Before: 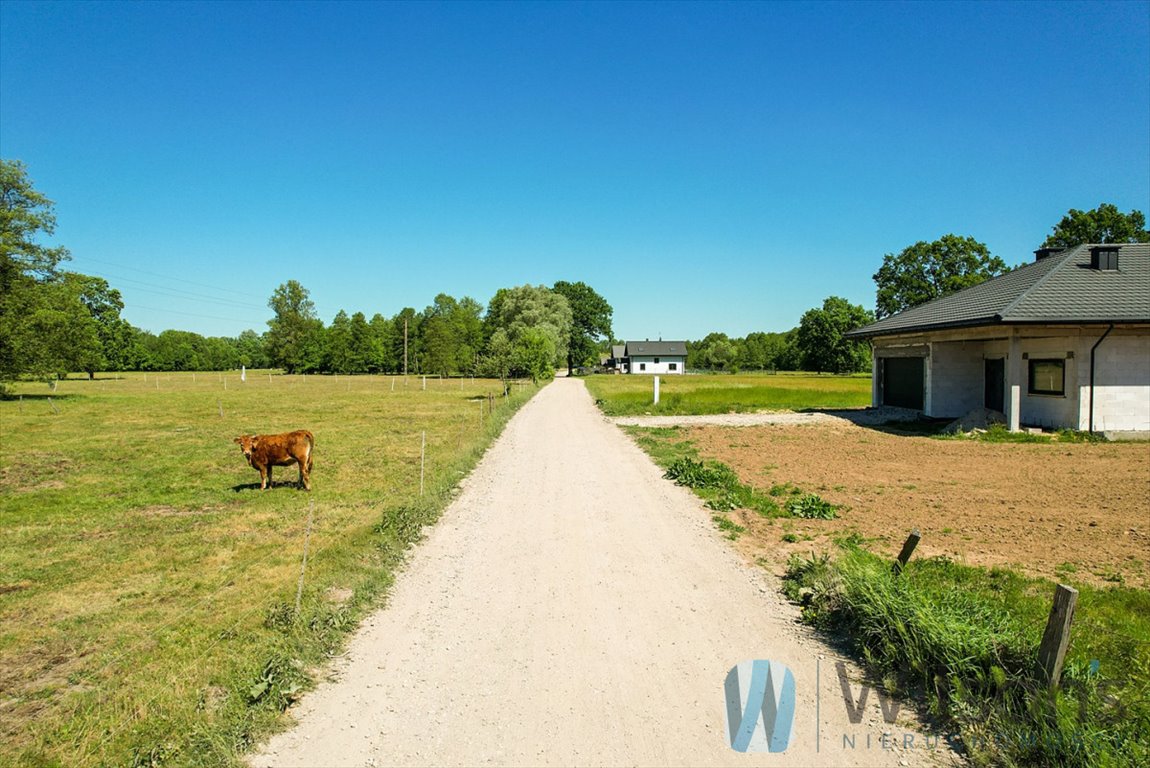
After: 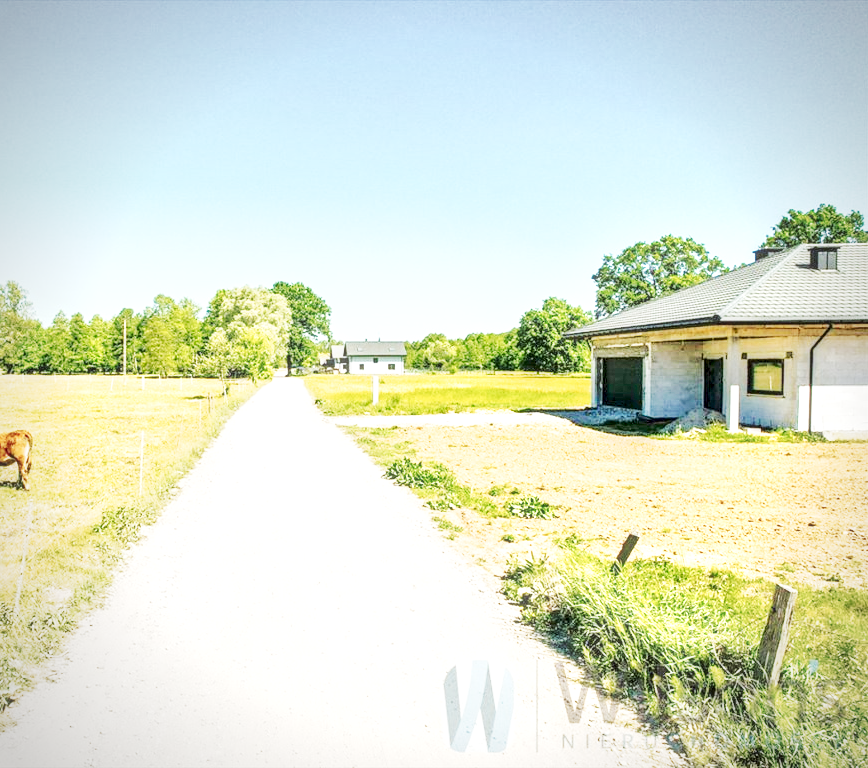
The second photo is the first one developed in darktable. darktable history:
local contrast: highlights 21%, detail 198%
contrast brightness saturation: contrast -0.129
tone curve: curves: ch0 [(0, 0.052) (0.207, 0.35) (0.392, 0.592) (0.54, 0.803) (0.725, 0.922) (0.99, 0.974)], preserve colors none
exposure: exposure 0.752 EV, compensate exposure bias true, compensate highlight preservation false
haze removal: strength -0.04, compatibility mode true, adaptive false
crop and rotate: left 24.488%
vignetting: brightness -0.407, saturation -0.3
tone equalizer: -8 EV 1.98 EV, -7 EV 1.99 EV, -6 EV 1.99 EV, -5 EV 1.99 EV, -4 EV 2 EV, -3 EV 1.49 EV, -2 EV 0.99 EV, -1 EV 0.494 EV, mask exposure compensation -0.505 EV
